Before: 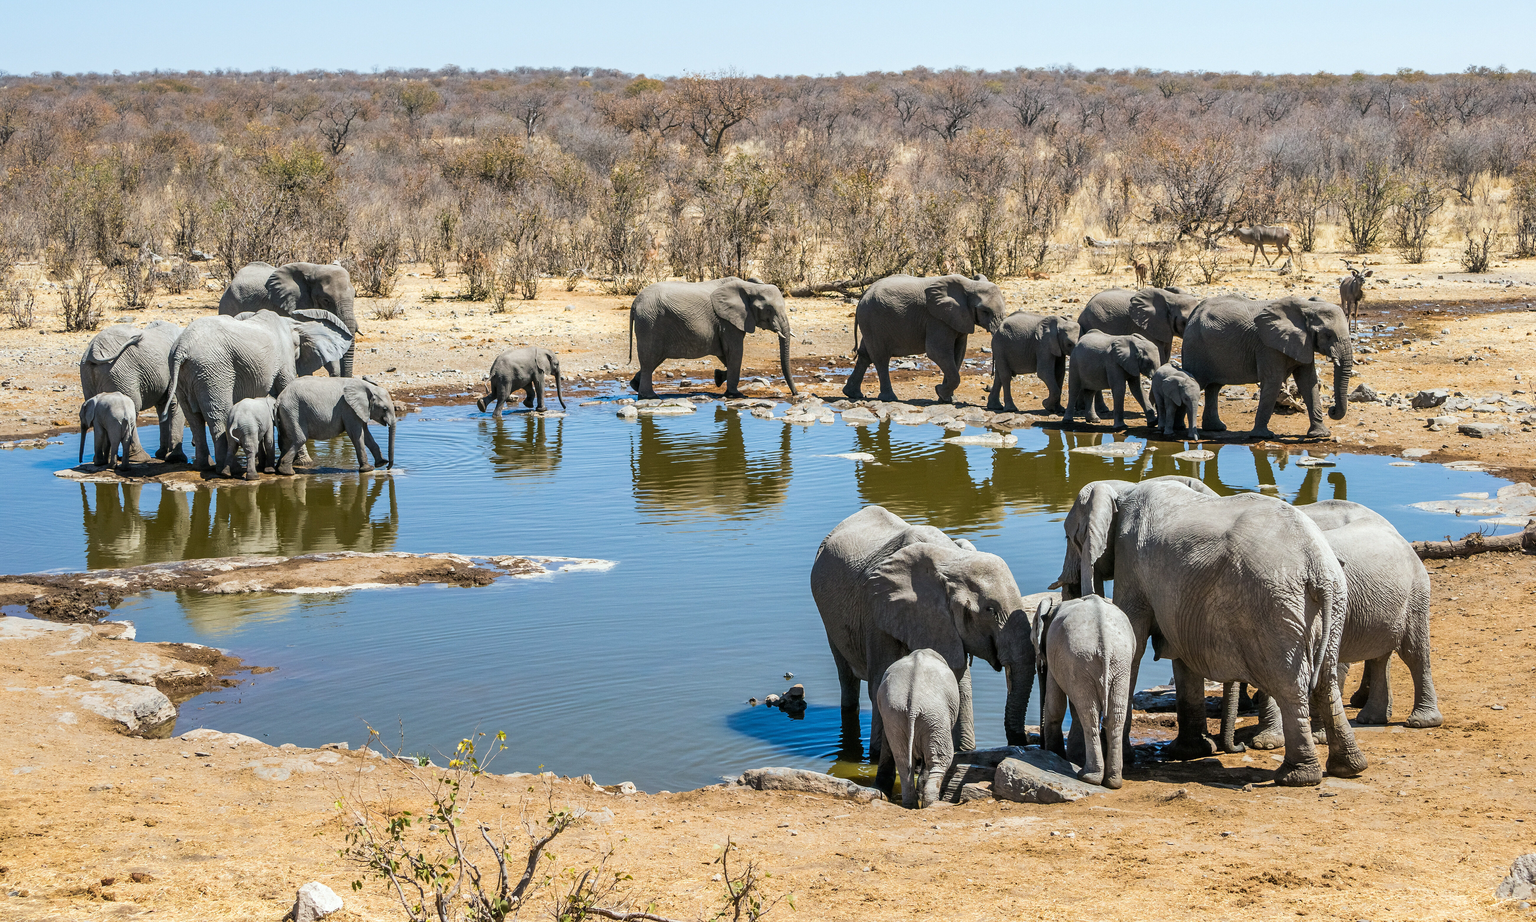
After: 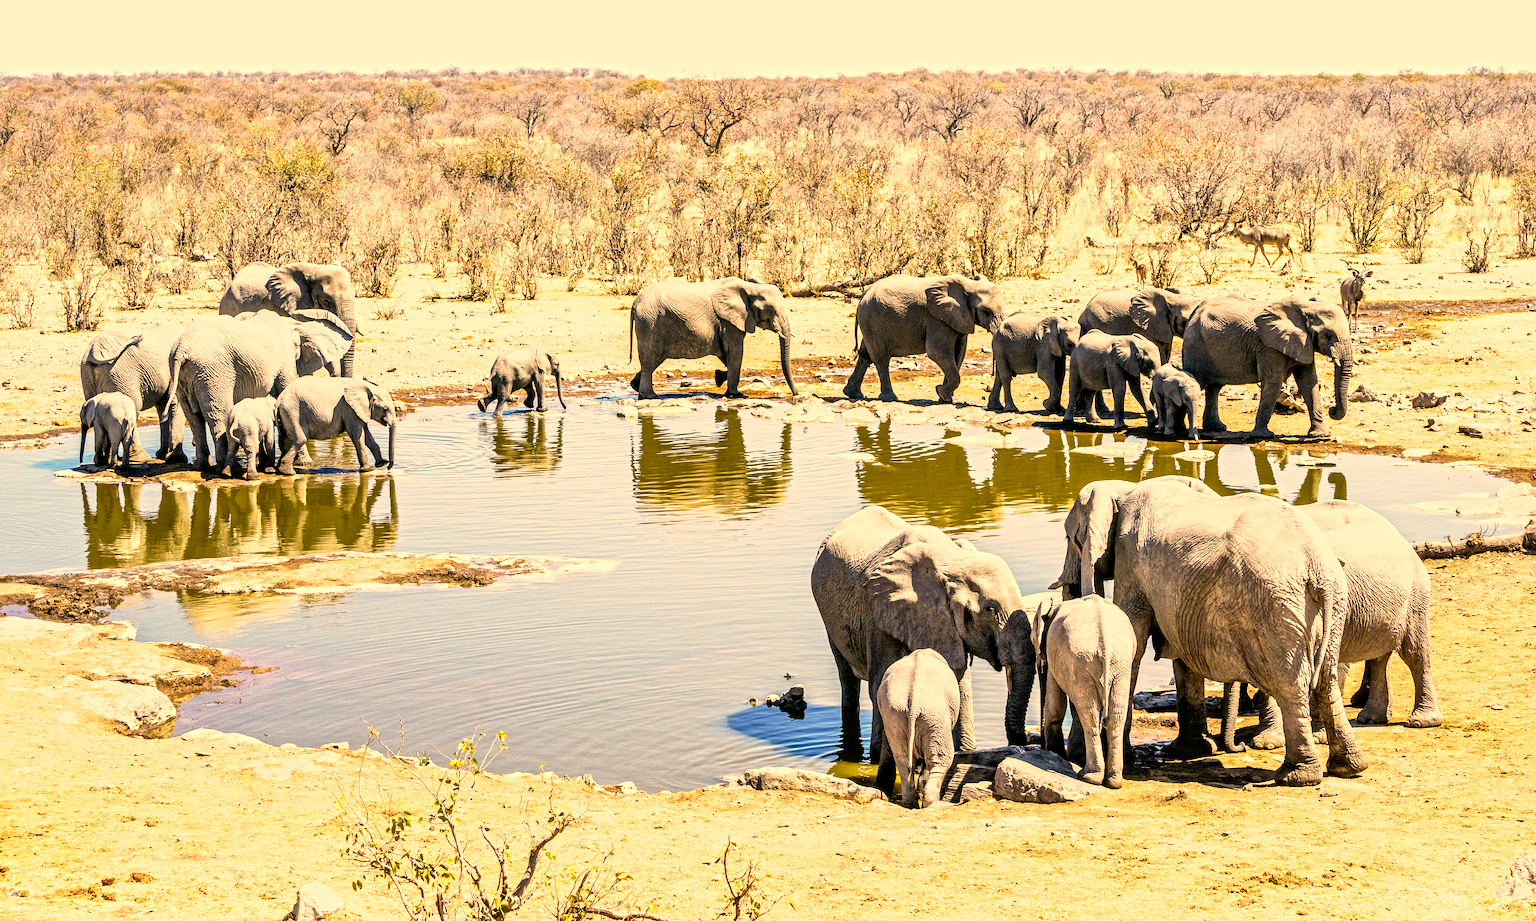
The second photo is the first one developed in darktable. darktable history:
color correction: highlights a* 15, highlights b* 31.55
local contrast: mode bilateral grid, contrast 20, coarseness 19, detail 163%, midtone range 0.2
base curve: curves: ch0 [(0, 0) (0.012, 0.01) (0.073, 0.168) (0.31, 0.711) (0.645, 0.957) (1, 1)], preserve colors none
